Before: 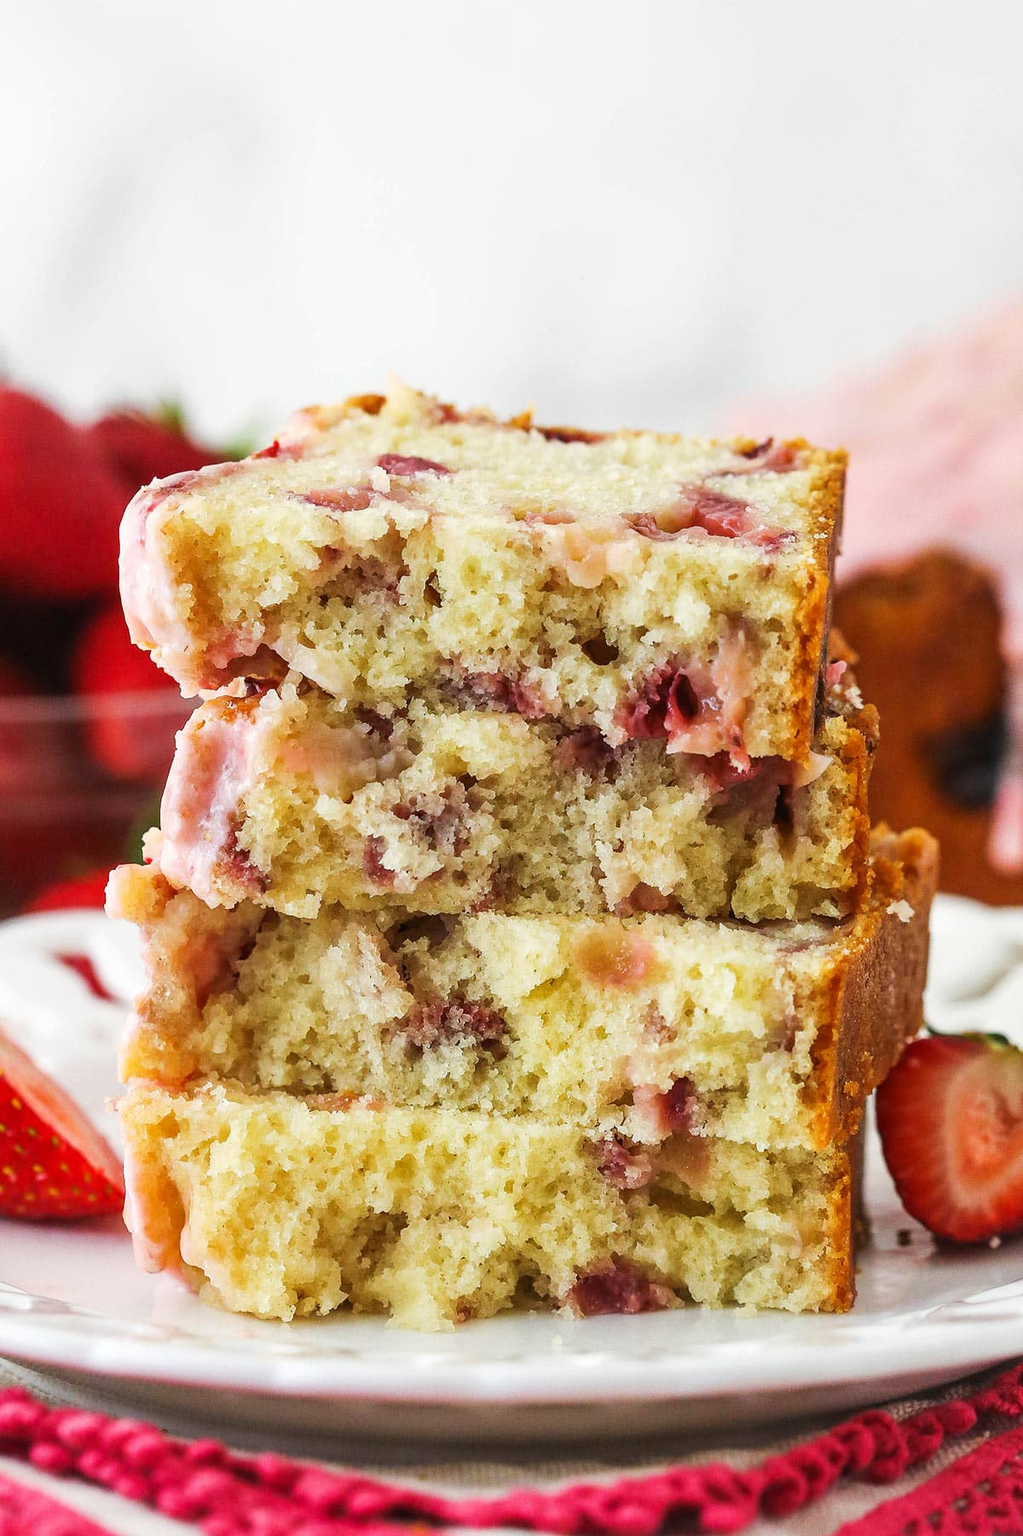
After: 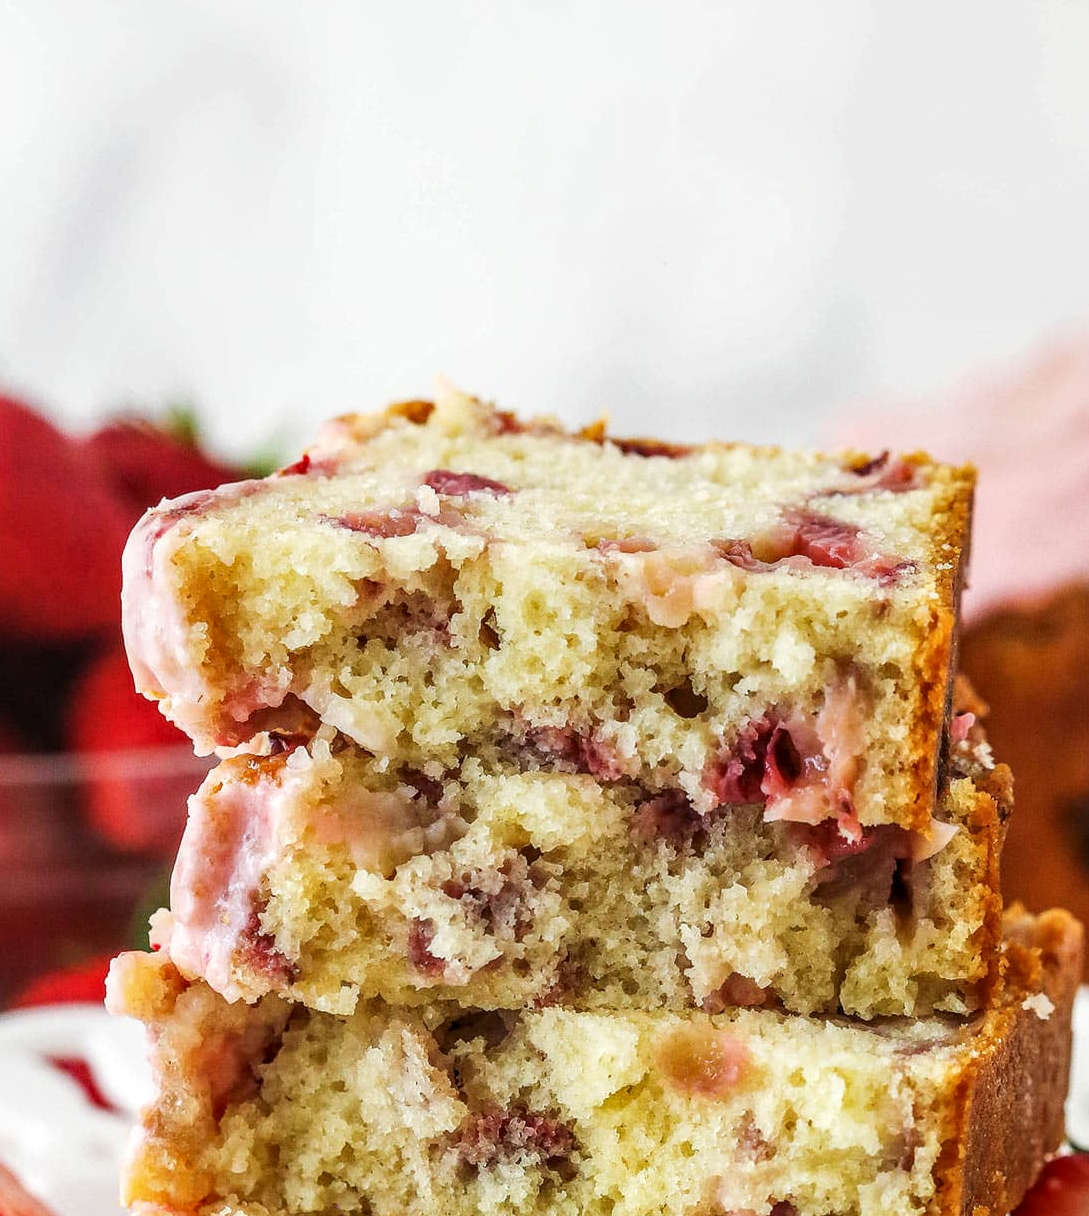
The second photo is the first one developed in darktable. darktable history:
local contrast: on, module defaults
crop: left 1.509%, top 3.452%, right 7.696%, bottom 28.452%
